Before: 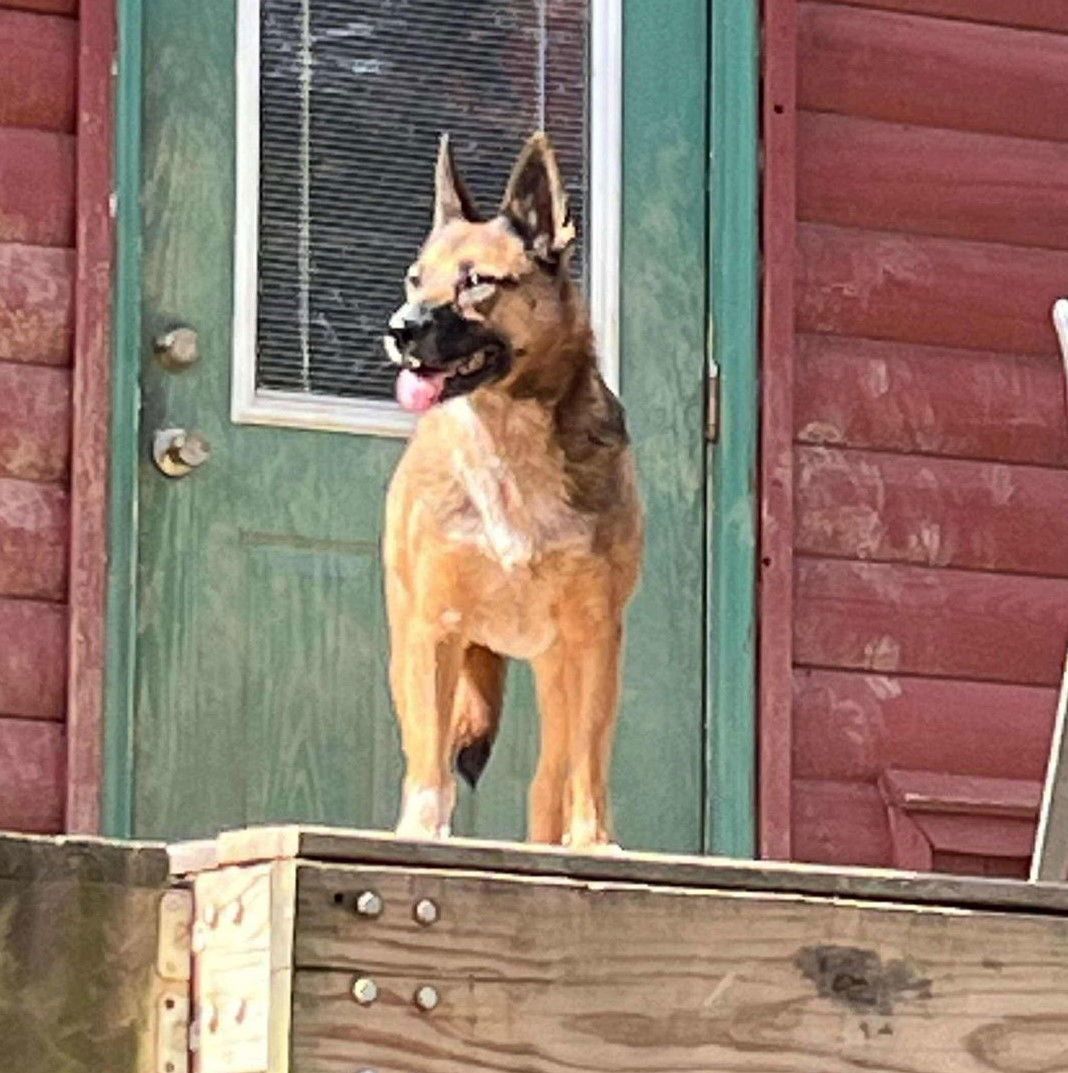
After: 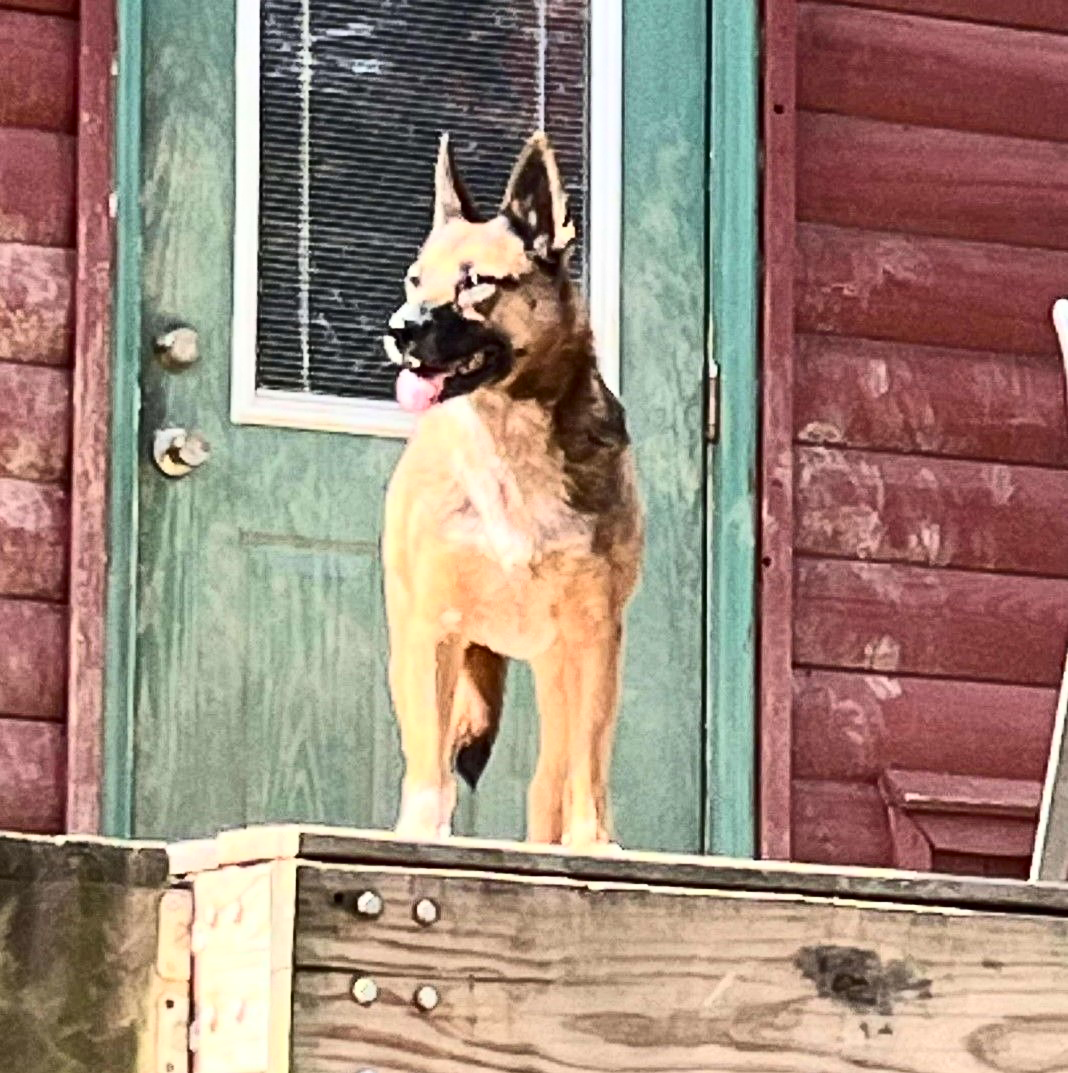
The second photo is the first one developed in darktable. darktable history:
color balance rgb: on, module defaults
contrast brightness saturation: contrast 0.39, brightness 0.1
